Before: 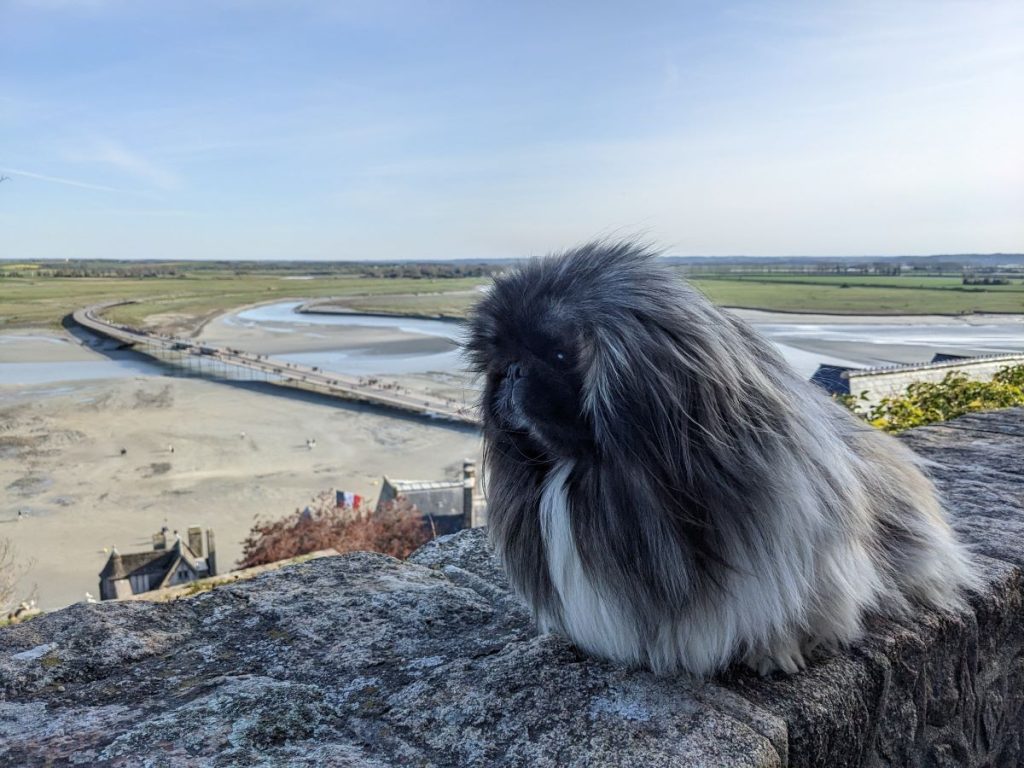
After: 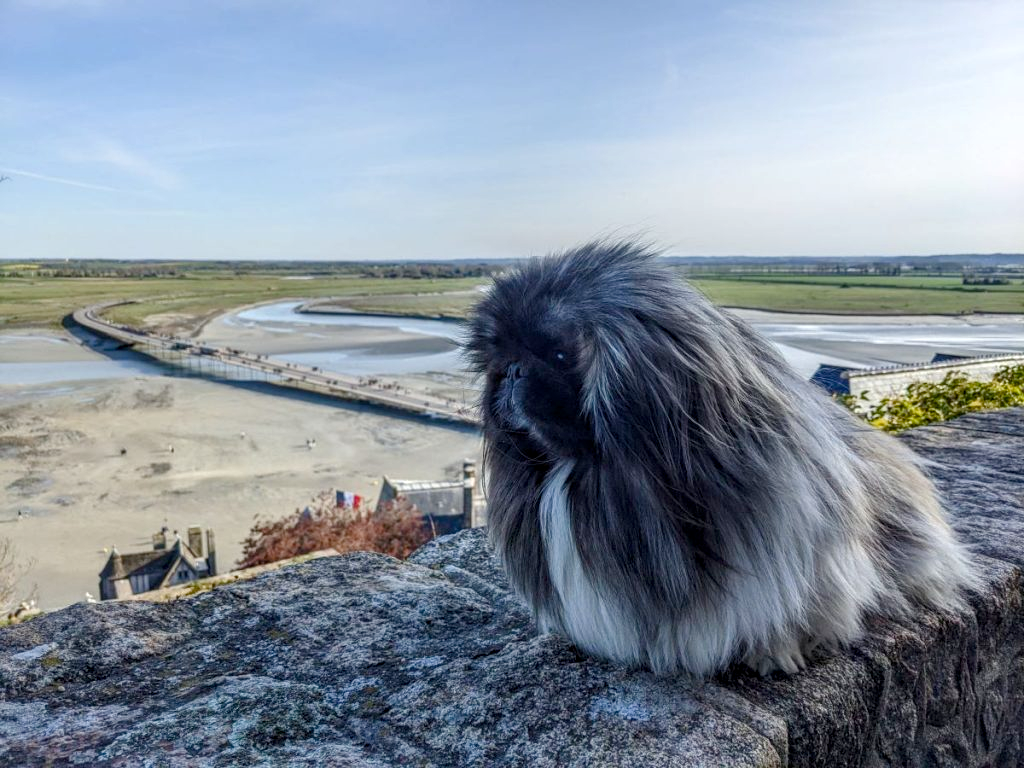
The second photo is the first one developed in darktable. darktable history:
color balance rgb: perceptual saturation grading › global saturation 20%, perceptual saturation grading › highlights -25%, perceptual saturation grading › shadows 50%
local contrast: on, module defaults
